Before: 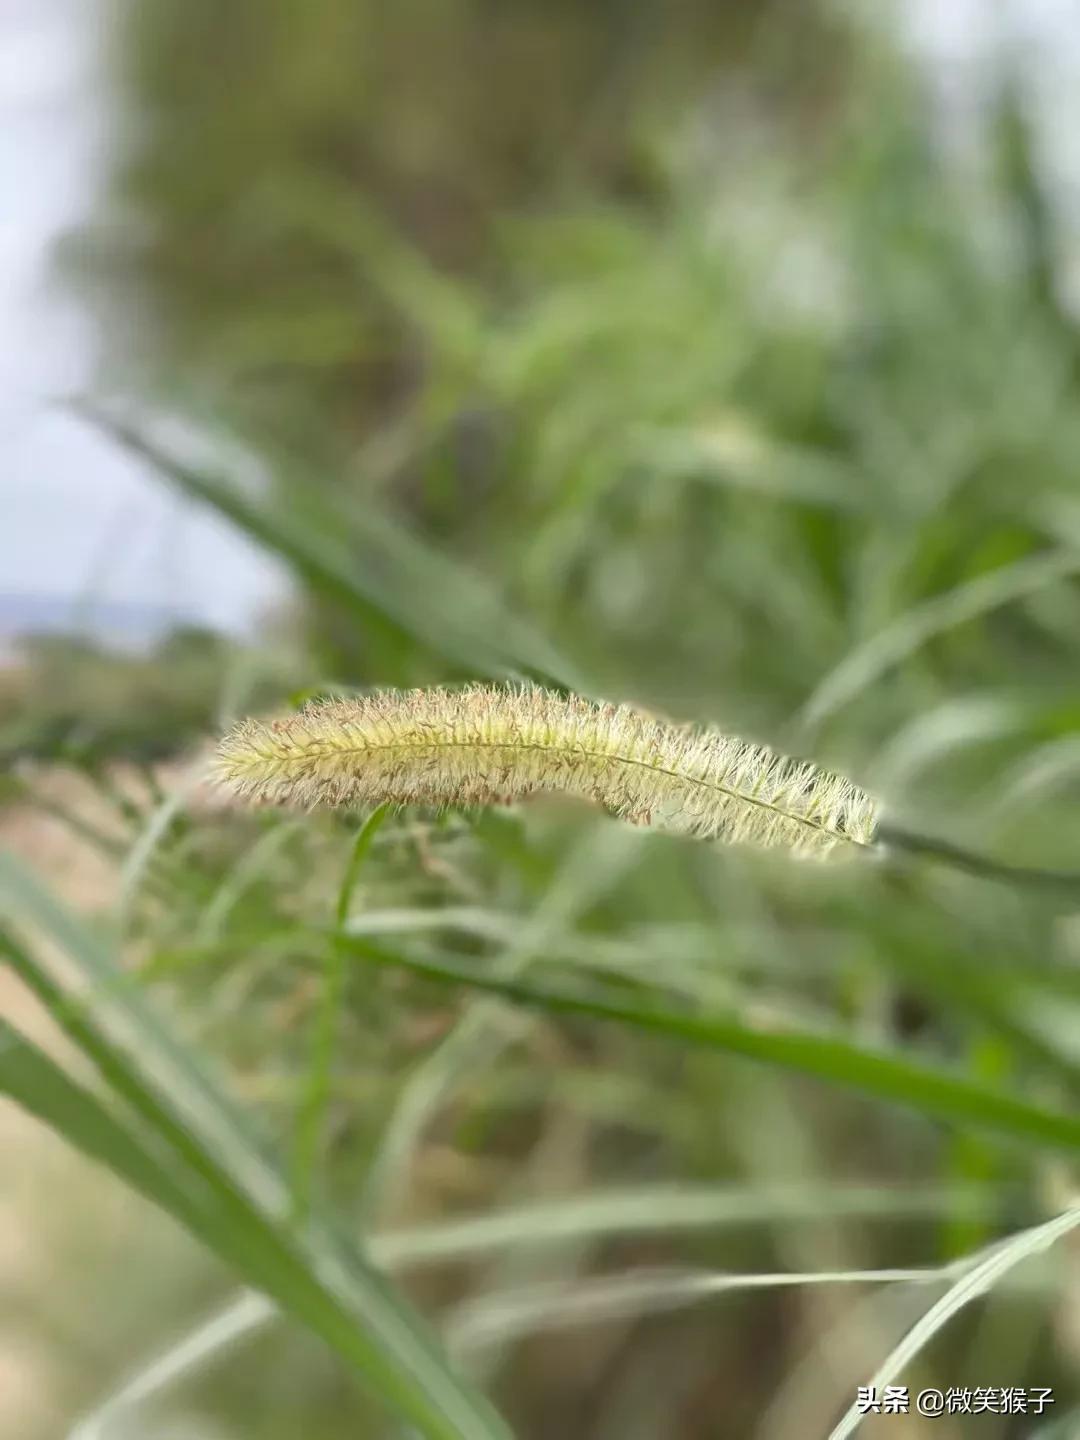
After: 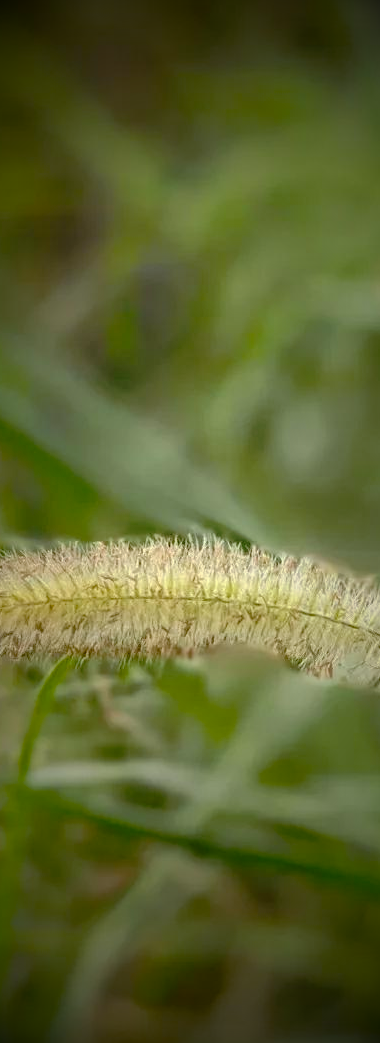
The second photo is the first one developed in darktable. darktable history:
crop and rotate: left 29.476%, top 10.214%, right 35.32%, bottom 17.333%
vignetting: fall-off start 15.9%, fall-off radius 100%, brightness -1, saturation 0.5, width/height ratio 0.719
tone curve: curves: ch0 [(0, 0) (0.003, 0.008) (0.011, 0.01) (0.025, 0.012) (0.044, 0.023) (0.069, 0.033) (0.1, 0.046) (0.136, 0.075) (0.177, 0.116) (0.224, 0.171) (0.277, 0.235) (0.335, 0.312) (0.399, 0.397) (0.468, 0.466) (0.543, 0.54) (0.623, 0.62) (0.709, 0.701) (0.801, 0.782) (0.898, 0.877) (1, 1)], preserve colors none
